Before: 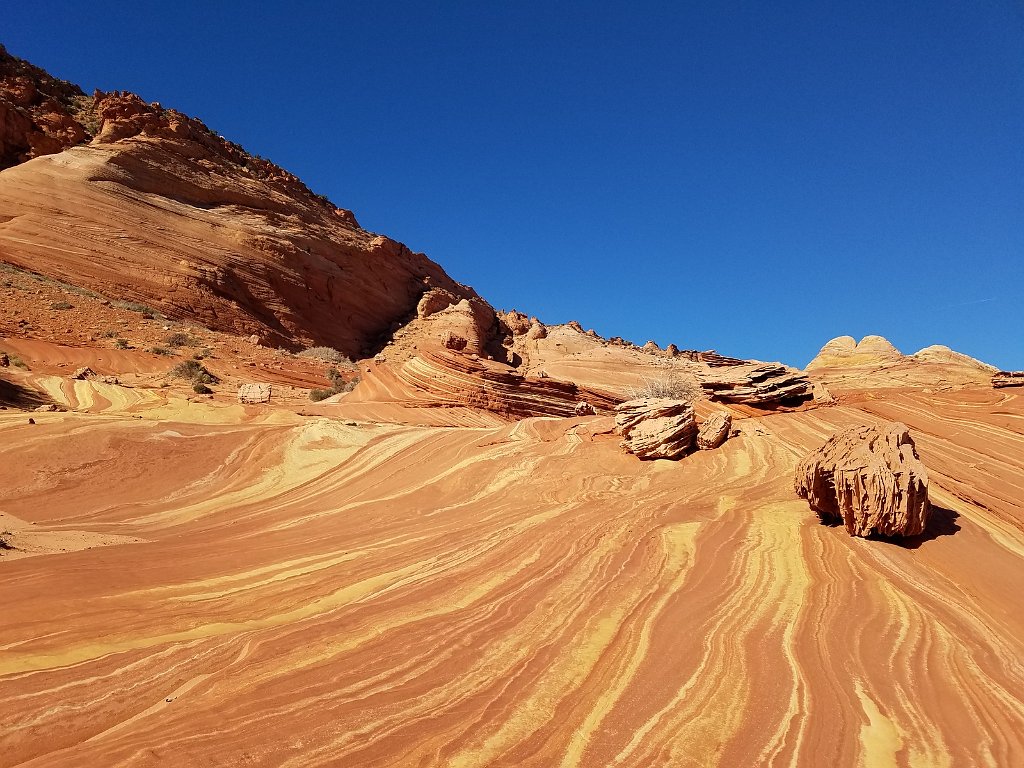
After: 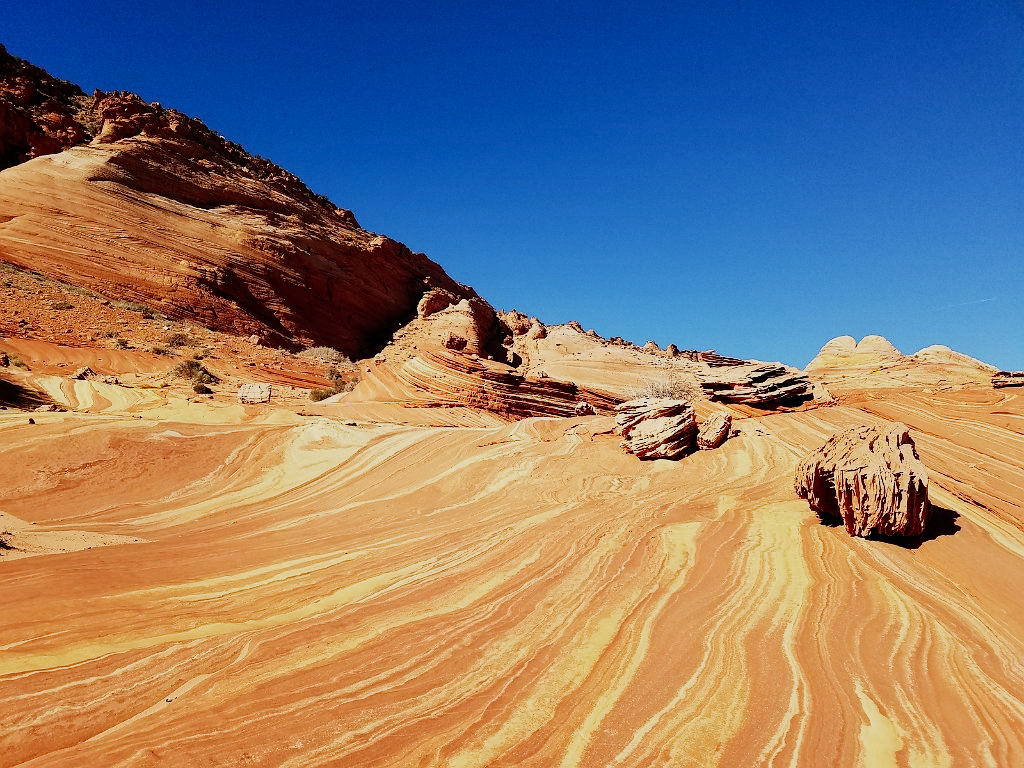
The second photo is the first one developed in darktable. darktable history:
exposure: exposure 0.2 EV, compensate highlight preservation false
sigmoid: contrast 1.7, skew -0.2, preserve hue 0%, red attenuation 0.1, red rotation 0.035, green attenuation 0.1, green rotation -0.017, blue attenuation 0.15, blue rotation -0.052, base primaries Rec2020
